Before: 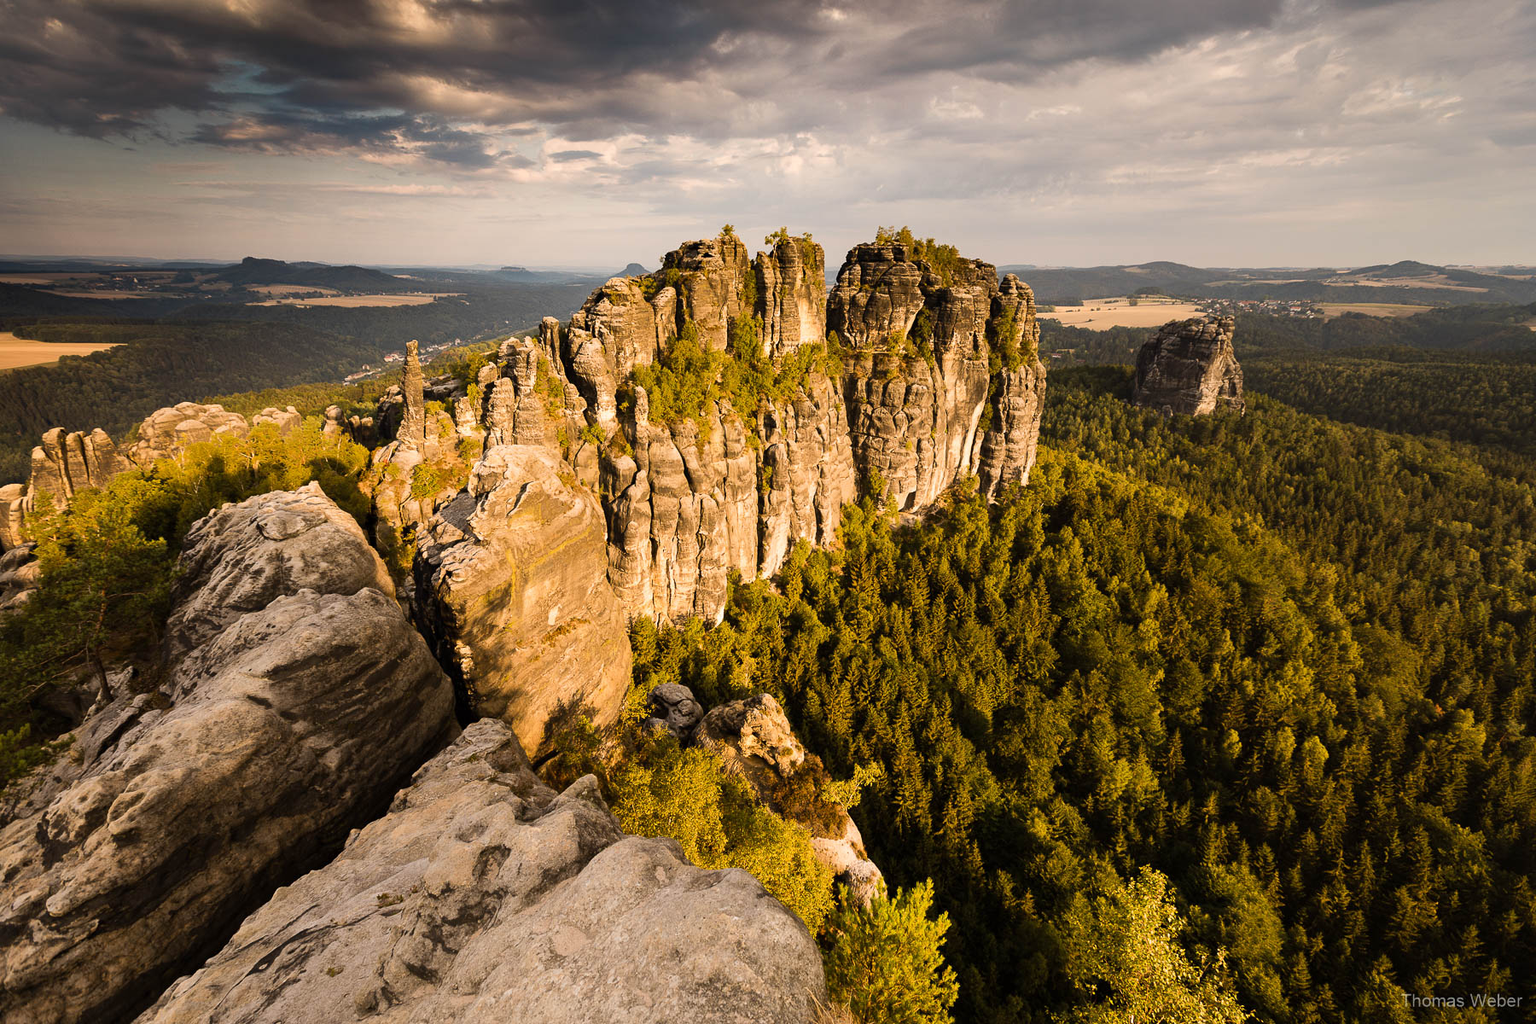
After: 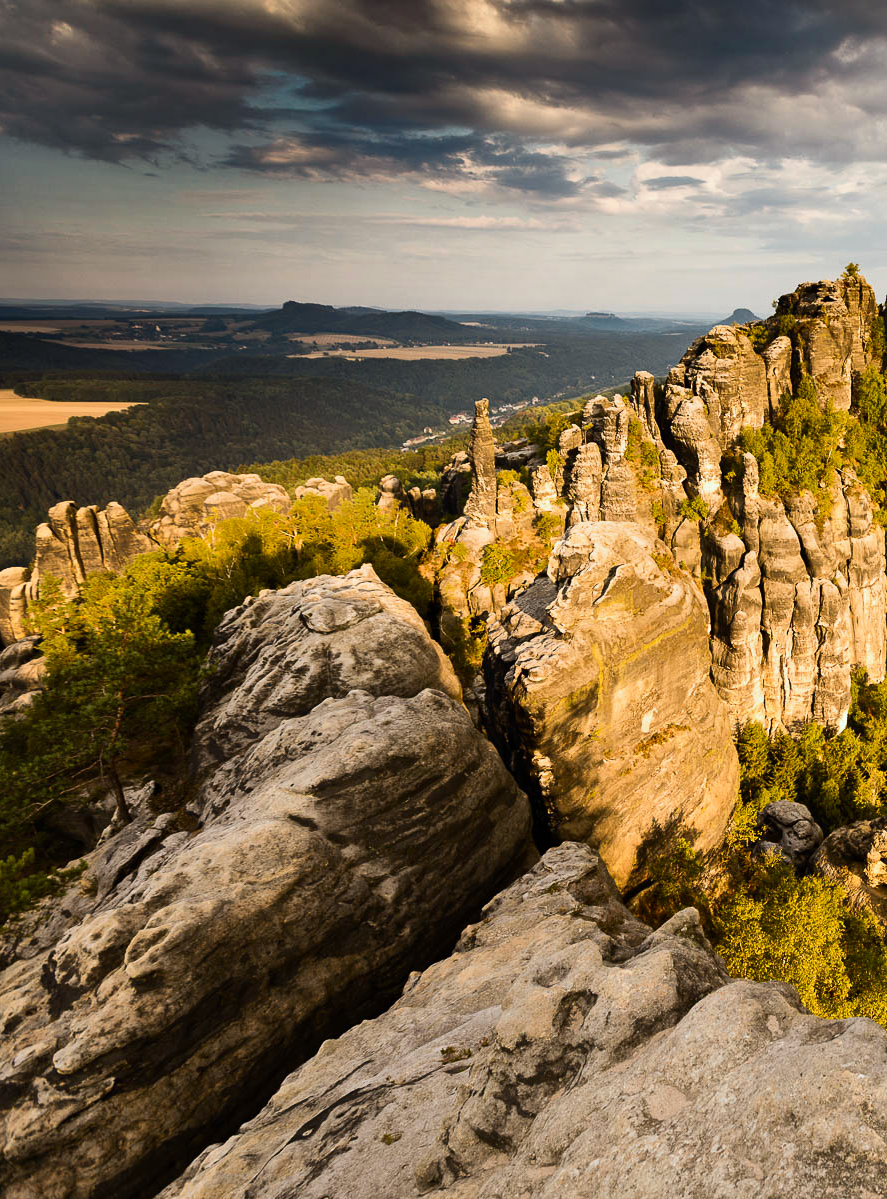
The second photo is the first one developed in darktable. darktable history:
contrast brightness saturation: contrast 0.145, brightness -0.006, saturation 0.1
shadows and highlights: radius 106.19, shadows 41.16, highlights -71.89, low approximation 0.01, soften with gaussian
color calibration: illuminant Planckian (black body), adaptation linear Bradford (ICC v4), x 0.361, y 0.366, temperature 4502.53 K
crop and rotate: left 0.059%, top 0%, right 50.627%
